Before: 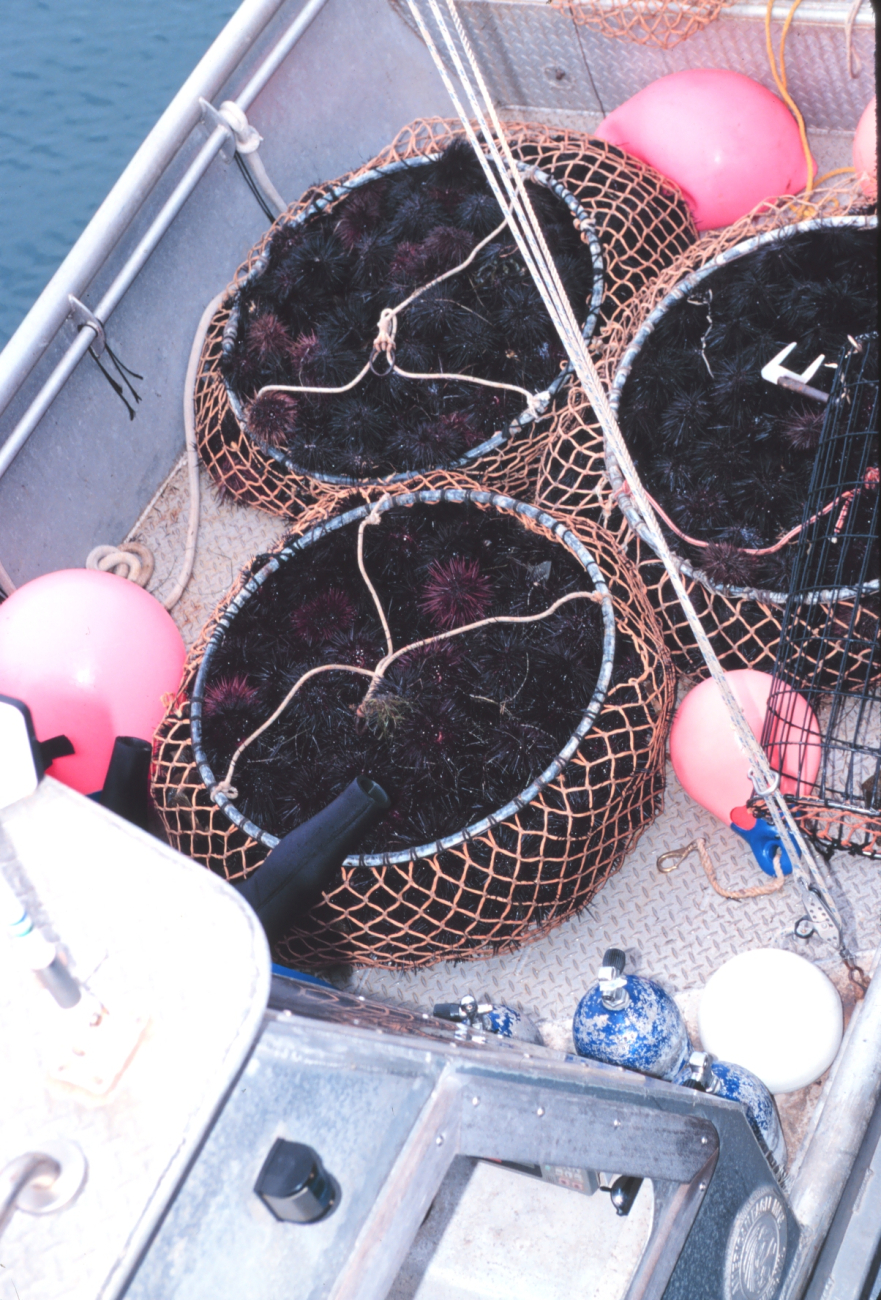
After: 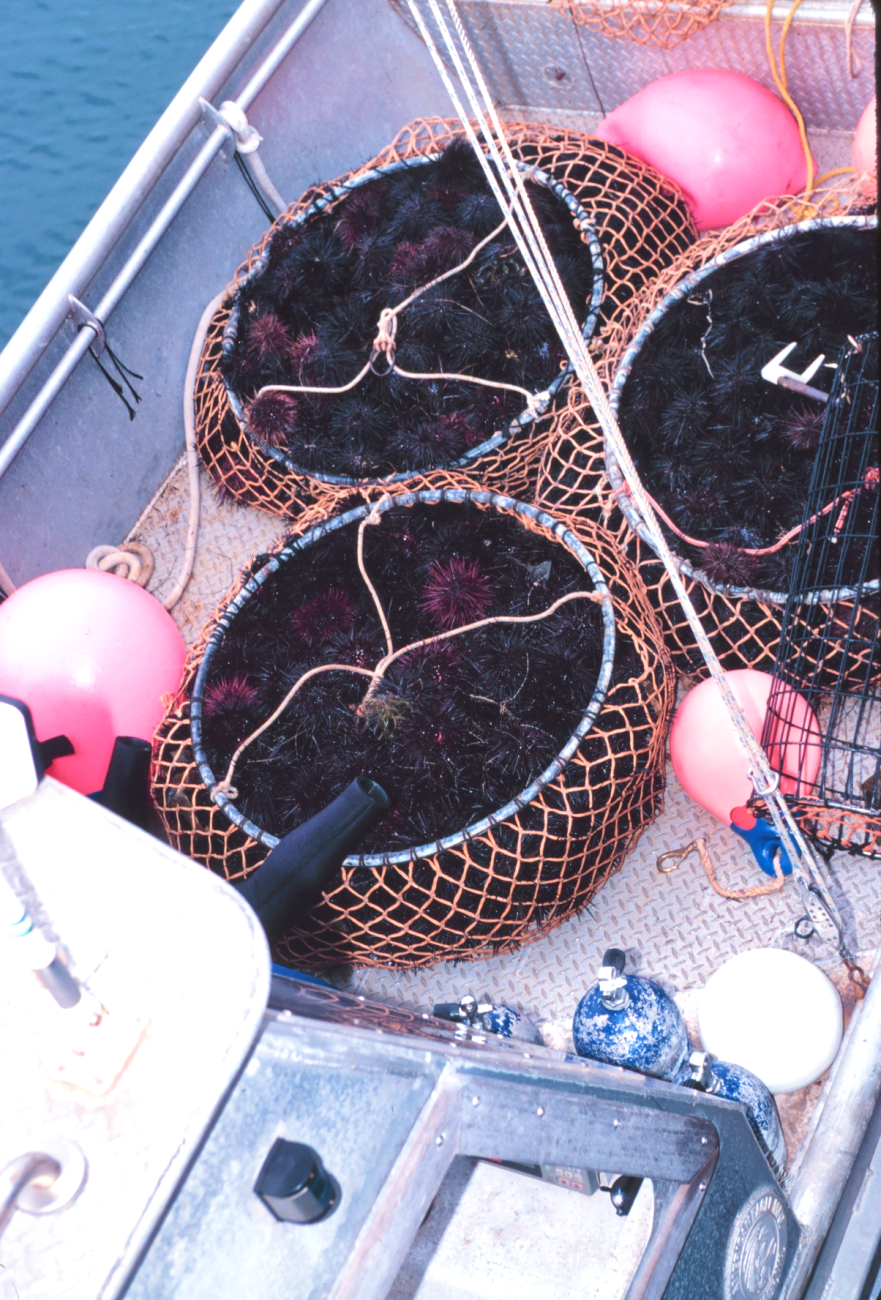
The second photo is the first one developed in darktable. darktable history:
local contrast: mode bilateral grid, contrast 25, coarseness 50, detail 124%, midtone range 0.2
exposure: black level correction 0.001, exposure 0.016 EV, compensate exposure bias true, compensate highlight preservation false
velvia: strength 44.54%
